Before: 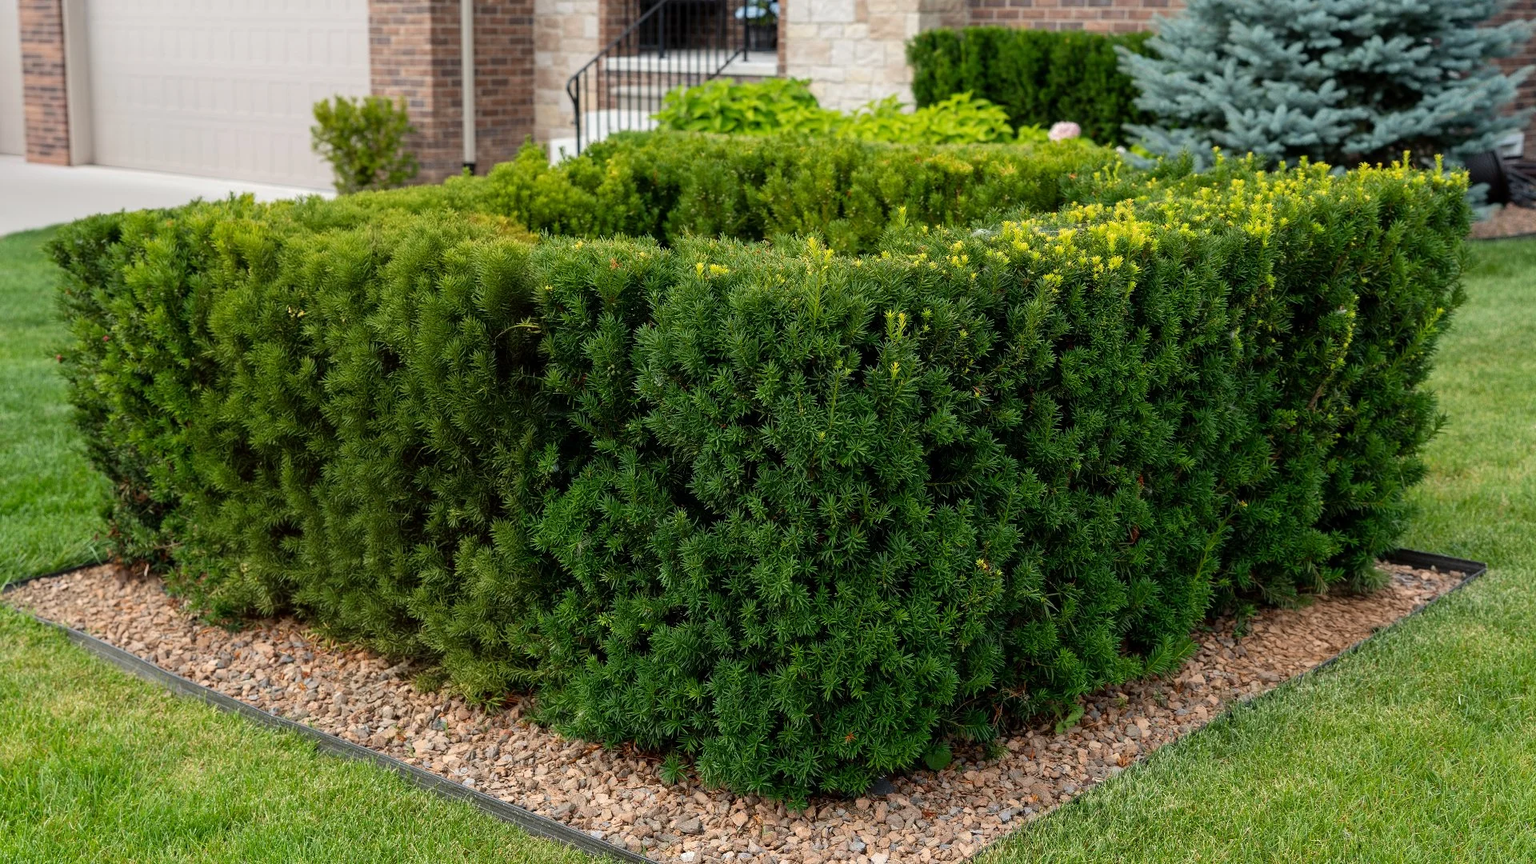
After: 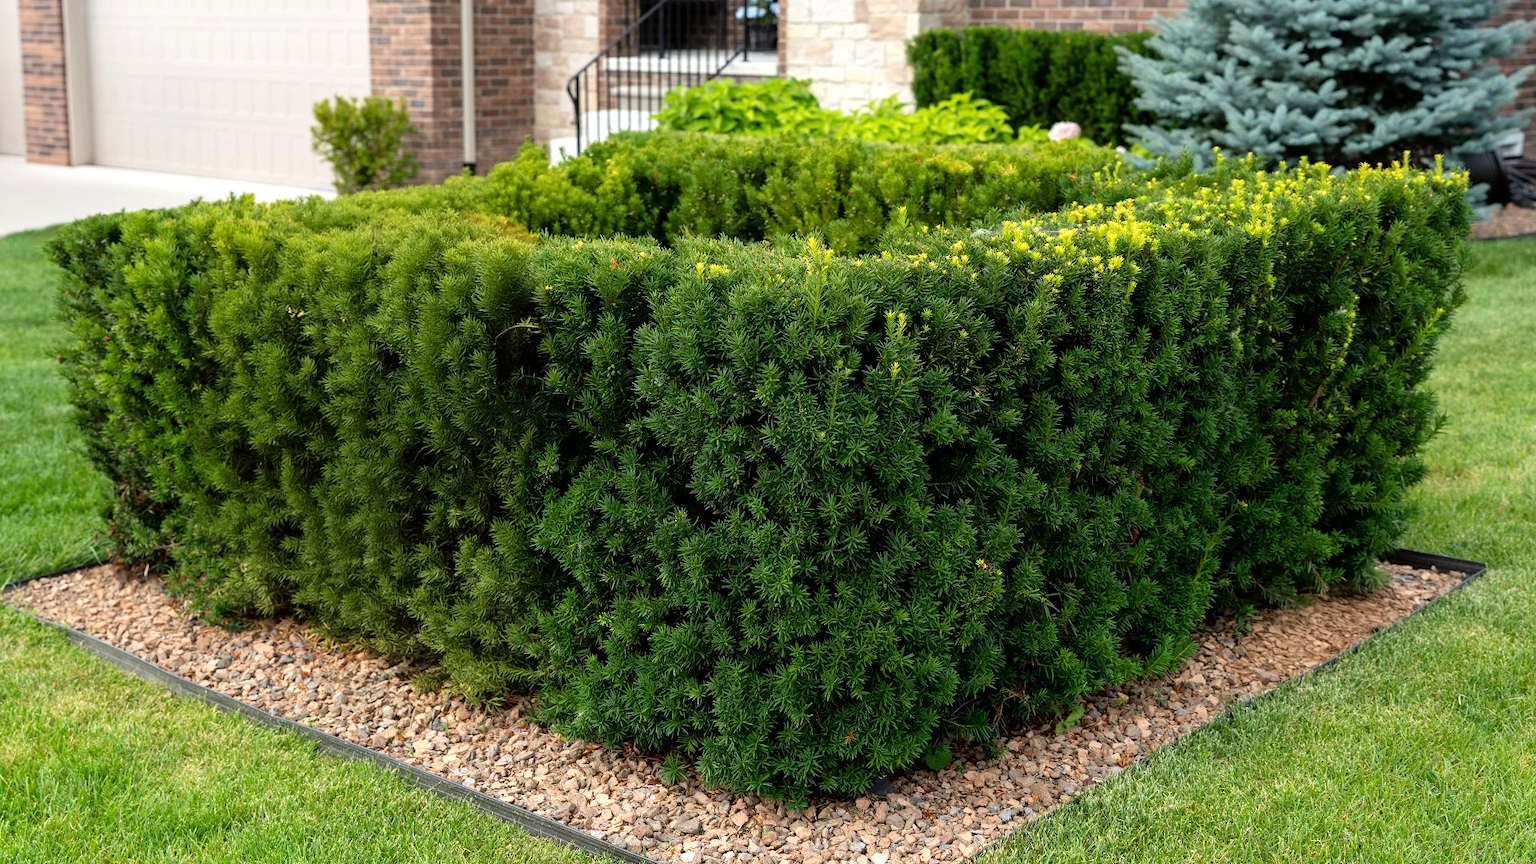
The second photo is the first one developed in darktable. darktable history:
tone equalizer: -8 EV -0.447 EV, -7 EV -0.424 EV, -6 EV -0.358 EV, -5 EV -0.22 EV, -3 EV 0.225 EV, -2 EV 0.317 EV, -1 EV 0.41 EV, +0 EV 0.434 EV
